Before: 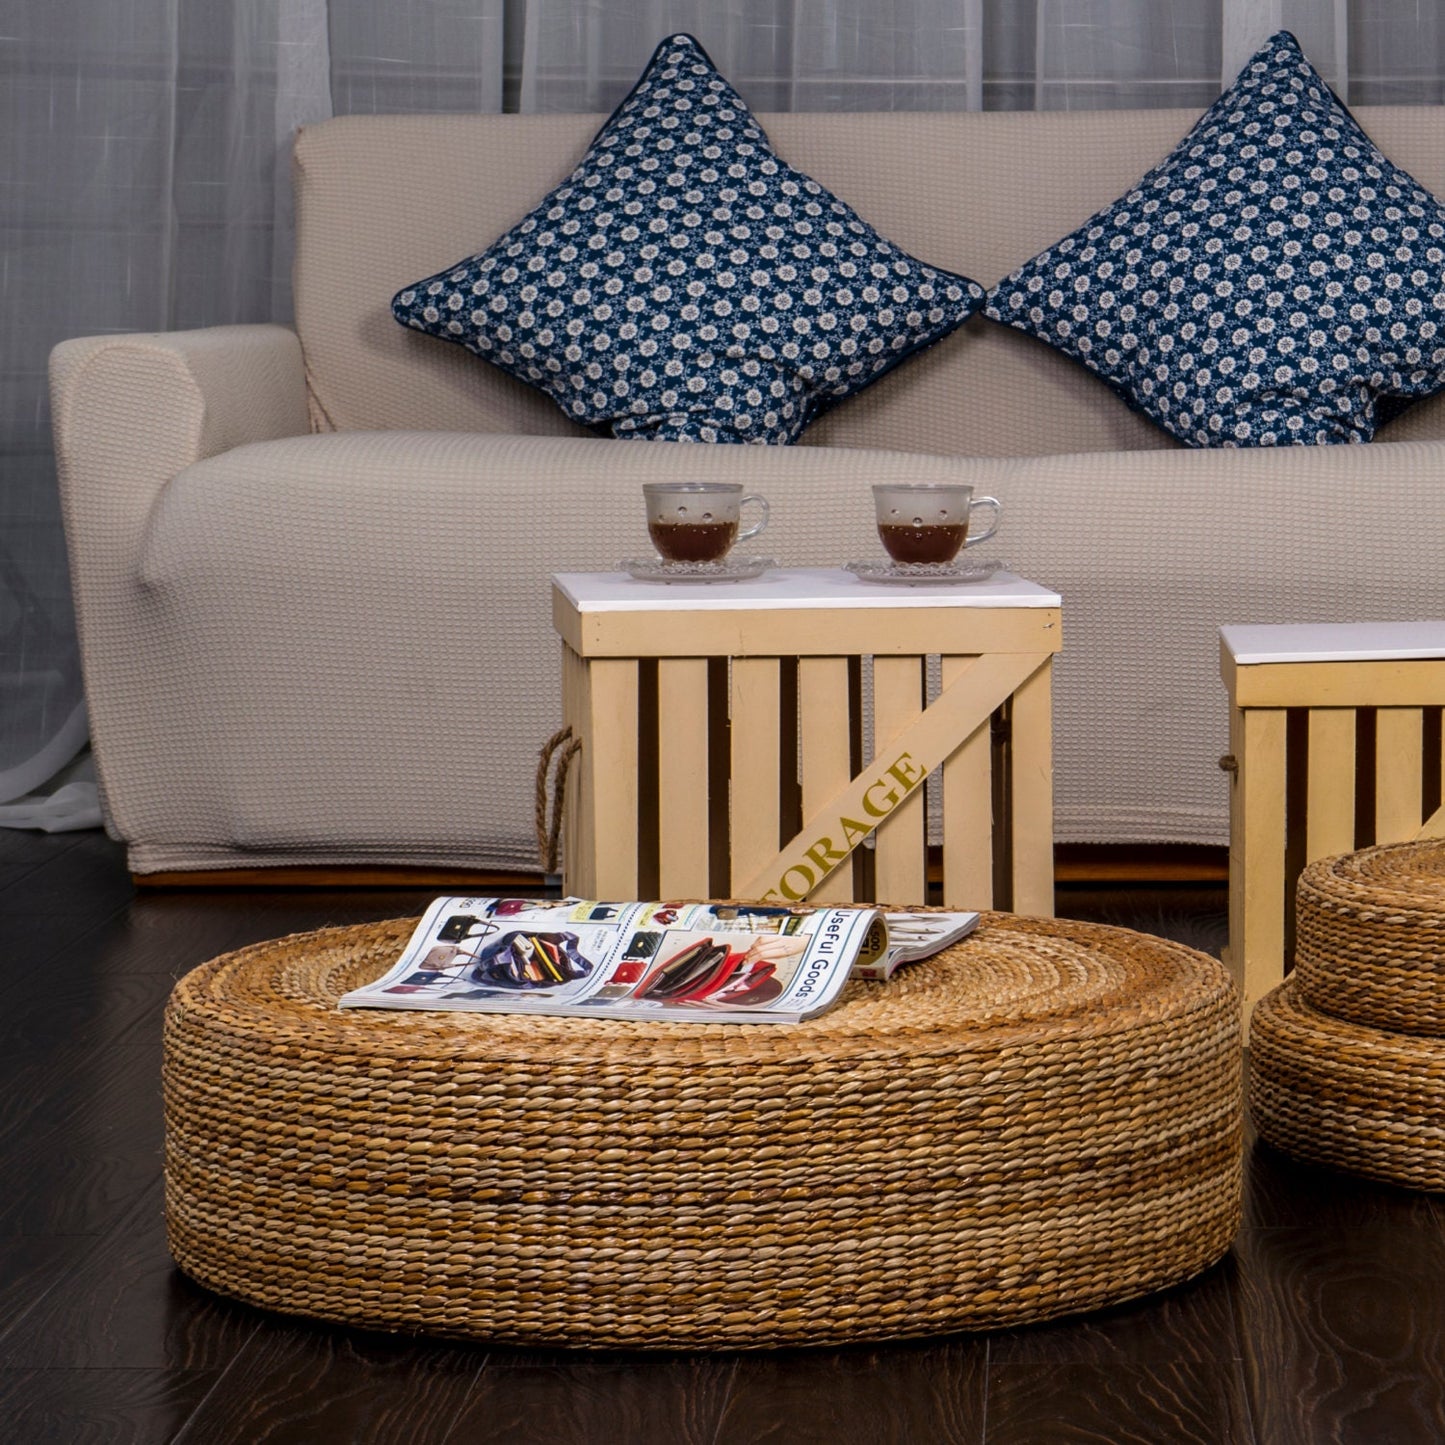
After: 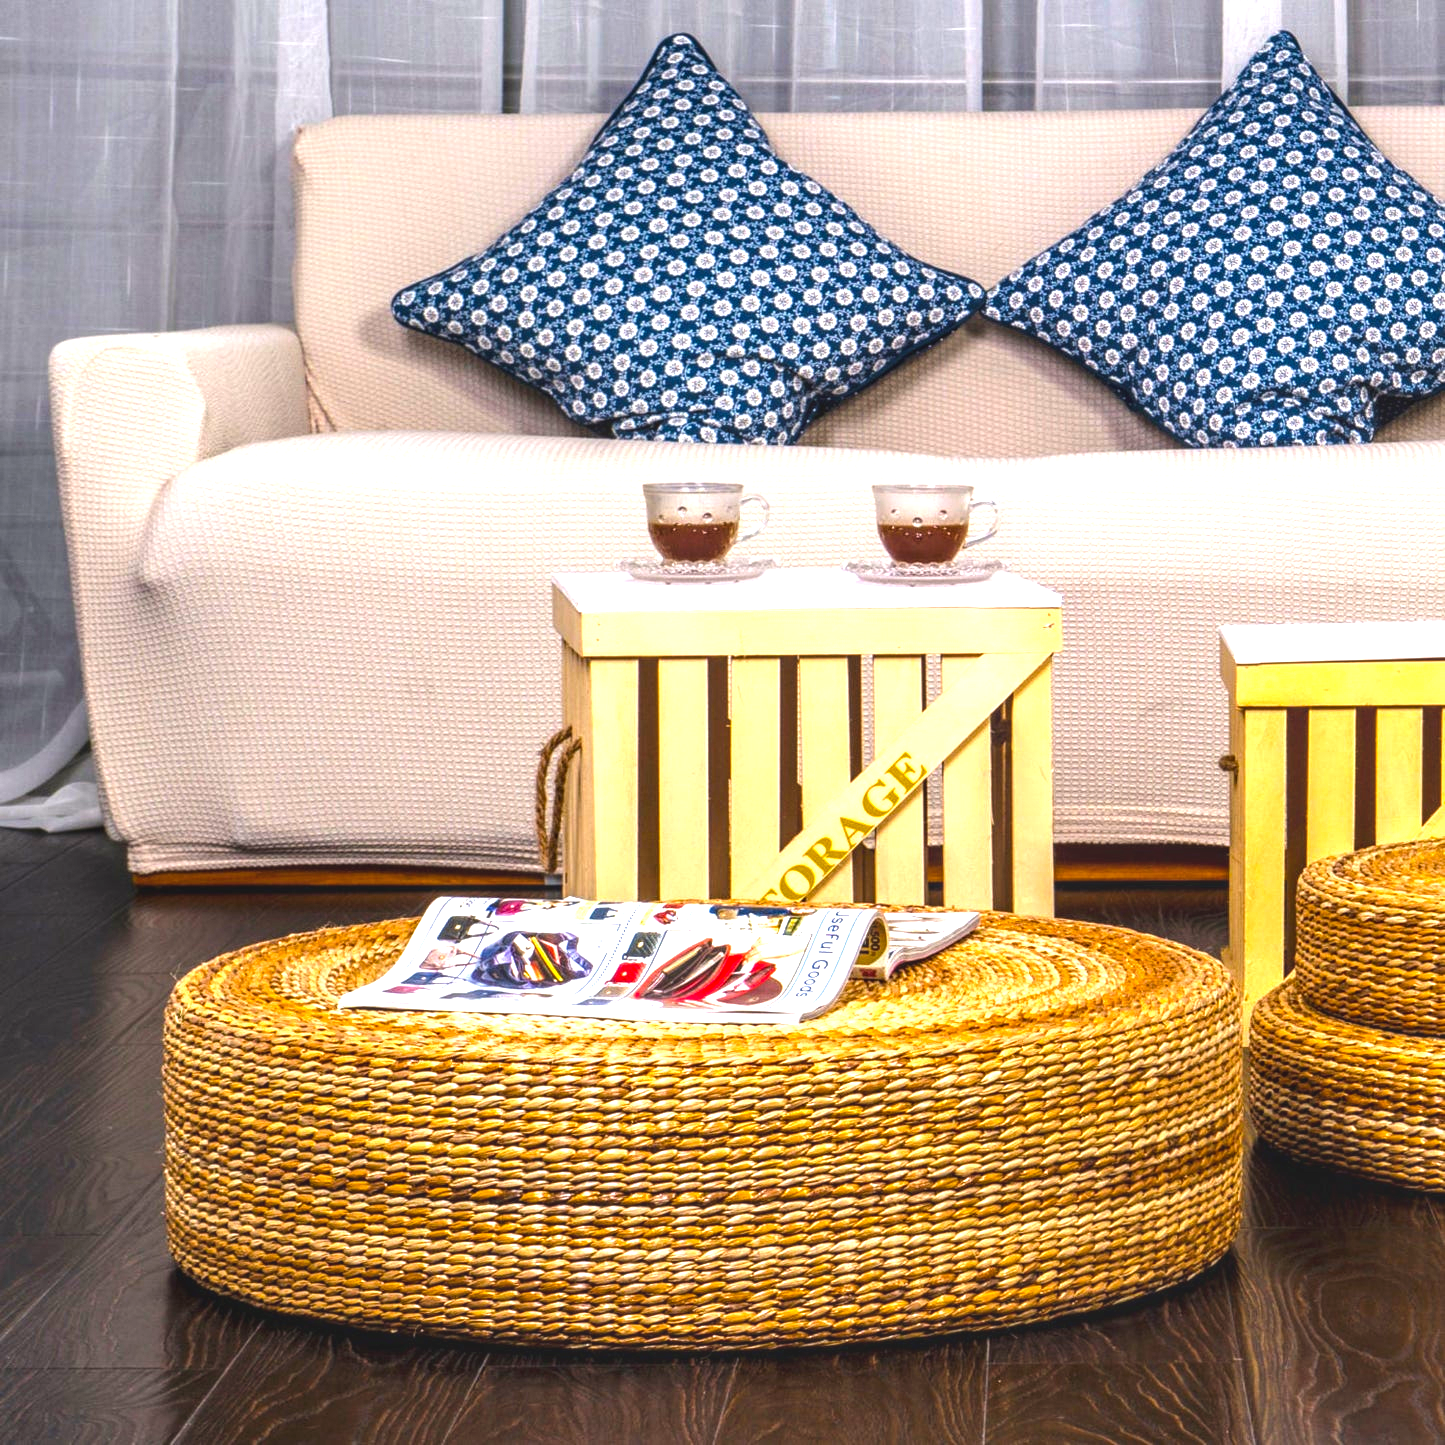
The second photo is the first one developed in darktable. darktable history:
exposure: black level correction 0, exposure 1.2 EV, compensate exposure bias true, compensate highlight preservation false
local contrast: on, module defaults
color balance rgb: global offset › luminance 0.681%, linear chroma grading › global chroma 0.878%, perceptual saturation grading › global saturation 29.54%, perceptual brilliance grading › global brilliance 11.345%, global vibrance 9.356%
